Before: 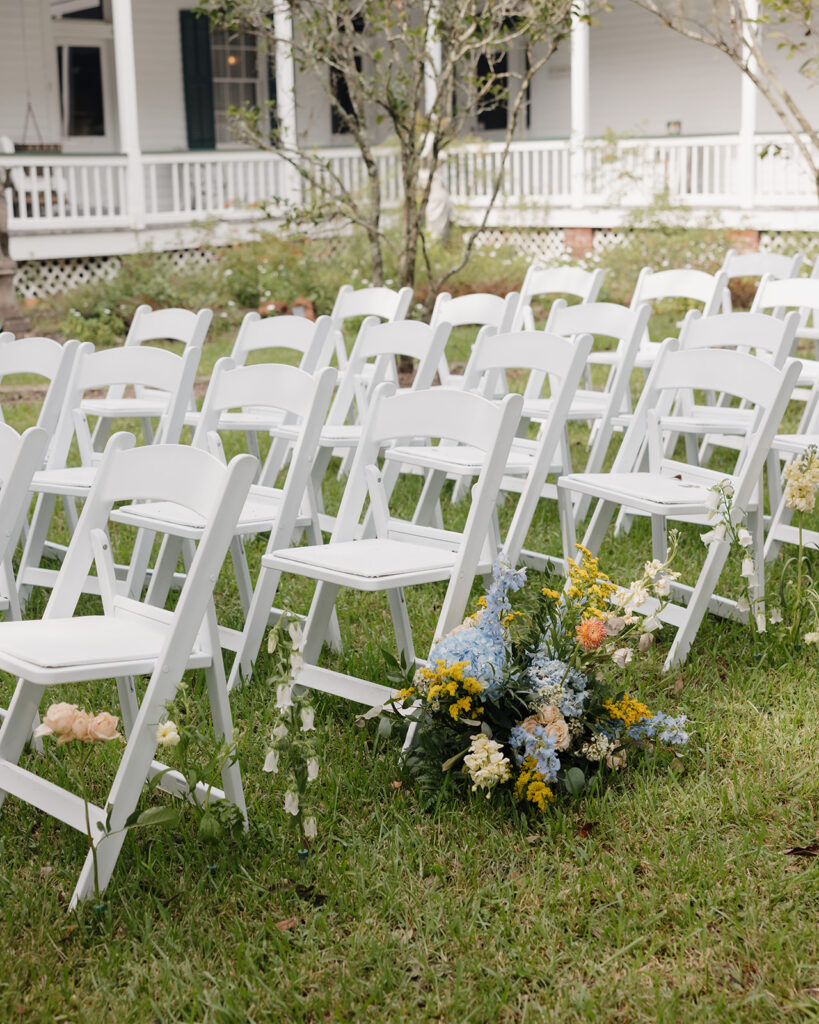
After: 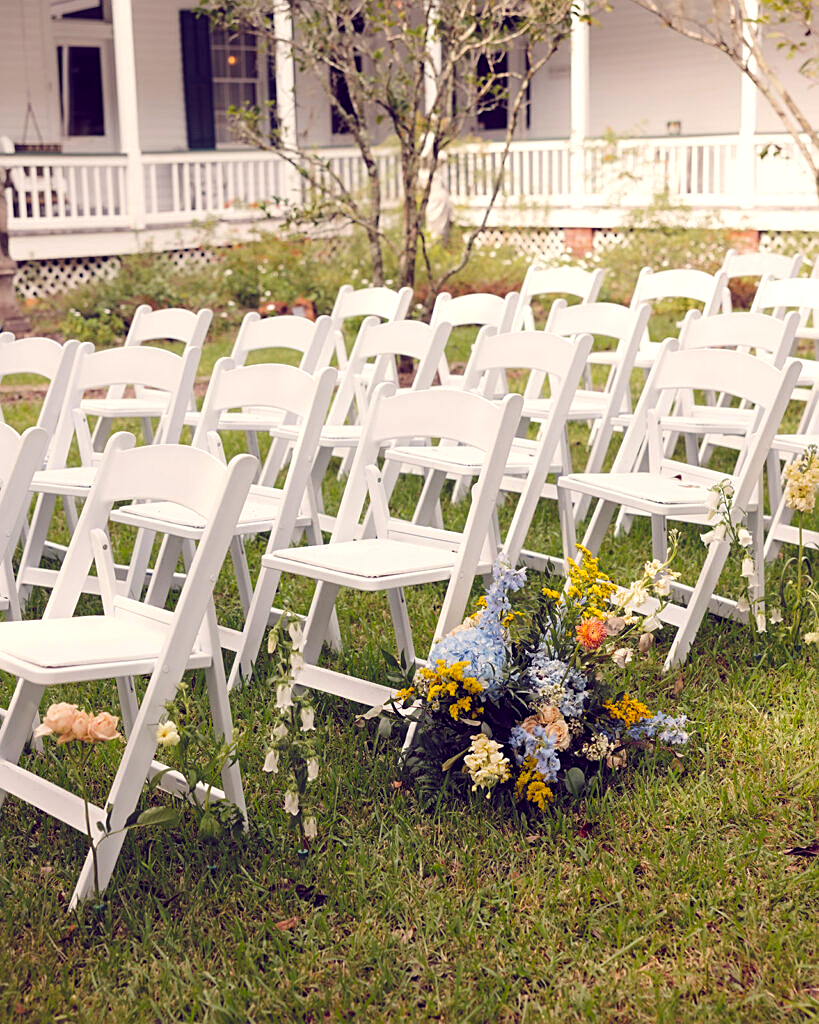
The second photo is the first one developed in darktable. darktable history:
base curve: curves: ch0 [(0, 0) (0.283, 0.295) (1, 1)], preserve colors none
color balance rgb: perceptual saturation grading › global saturation 20%, global vibrance 20%
sharpen: on, module defaults
color balance: lift [1.001, 0.997, 0.99, 1.01], gamma [1.007, 1, 0.975, 1.025], gain [1, 1.065, 1.052, 0.935], contrast 13.25%
